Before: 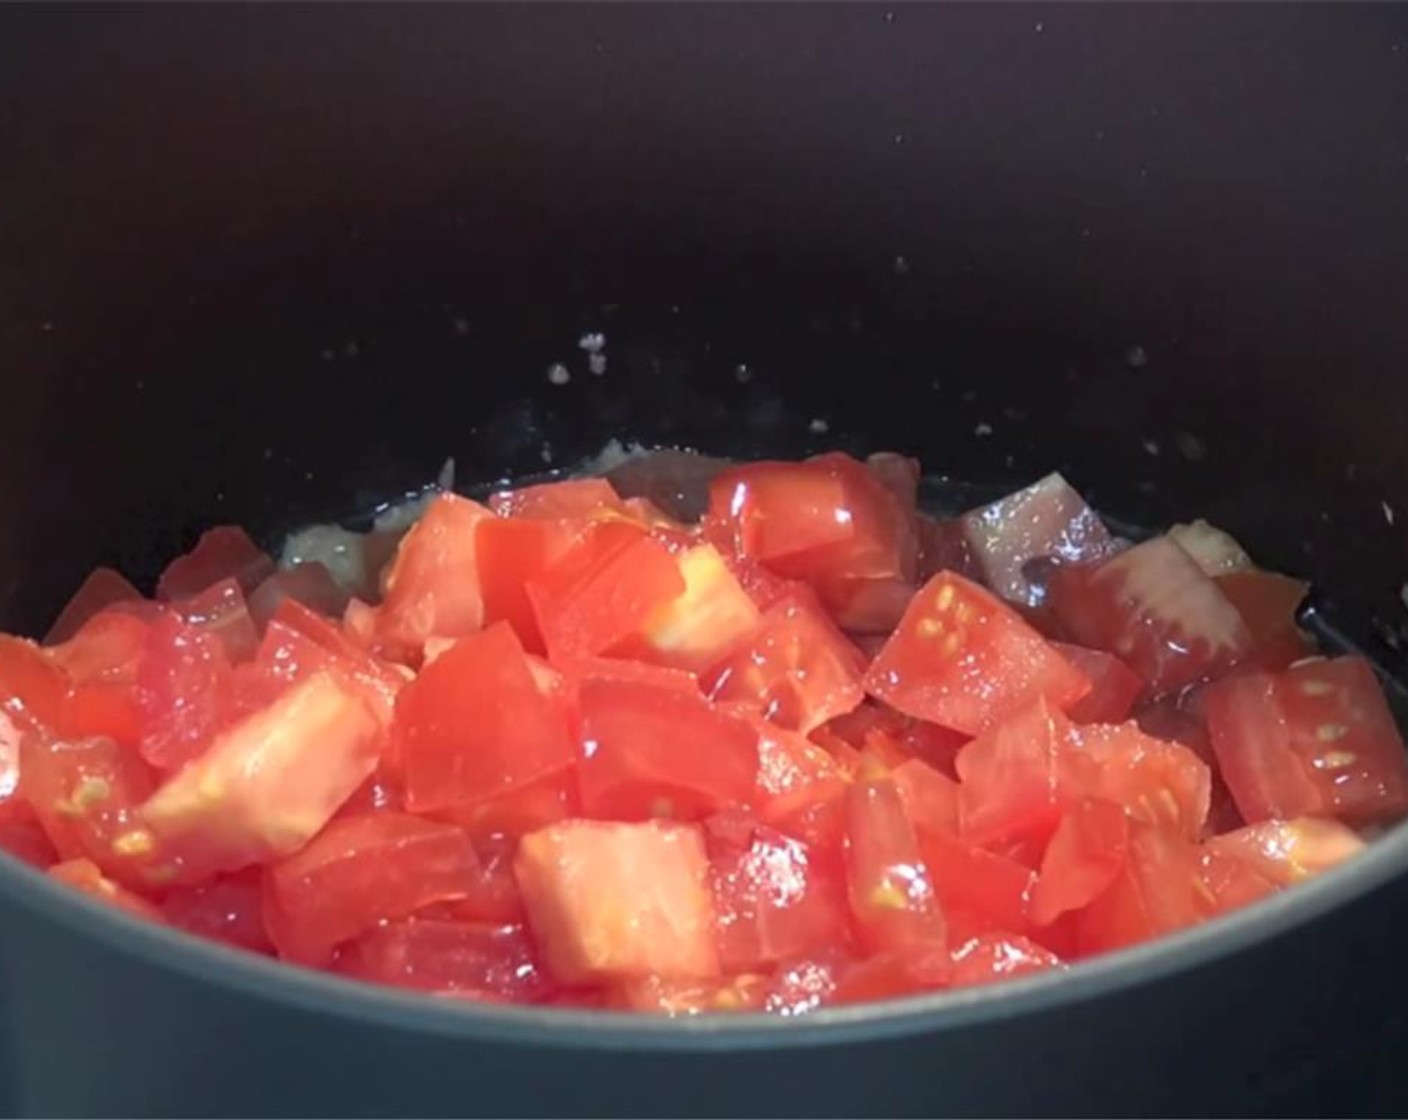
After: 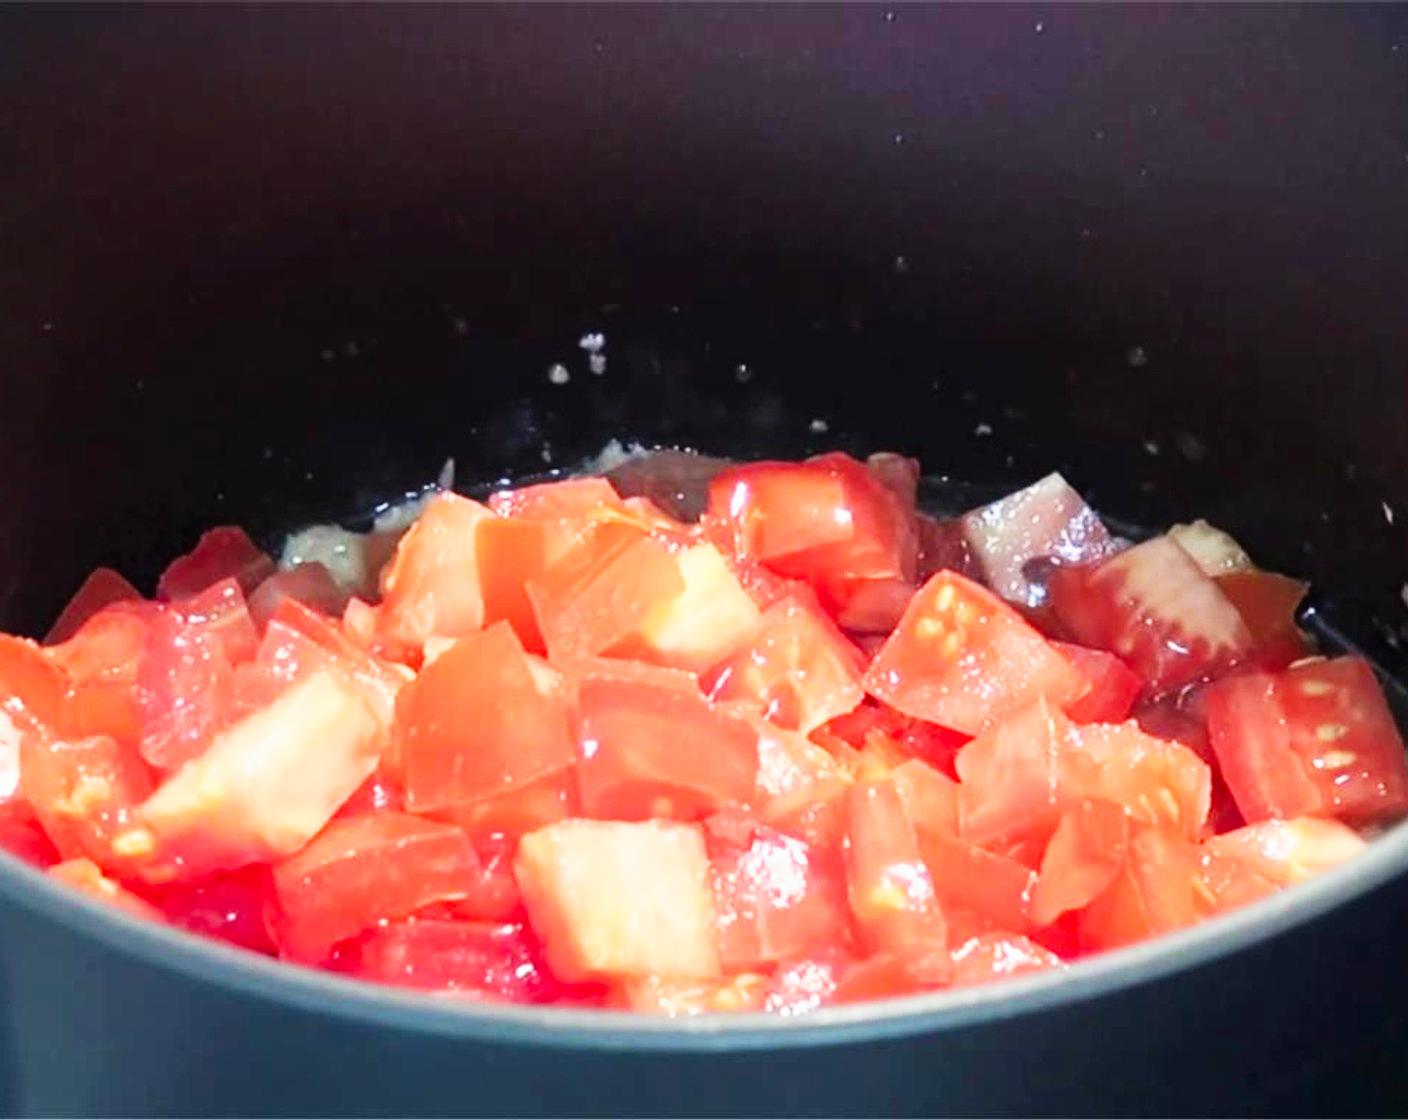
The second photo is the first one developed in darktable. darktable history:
base curve: curves: ch0 [(0, 0) (0.007, 0.004) (0.027, 0.03) (0.046, 0.07) (0.207, 0.54) (0.442, 0.872) (0.673, 0.972) (1, 1)], preserve colors none
local contrast: mode bilateral grid, contrast 99, coarseness 99, detail 93%, midtone range 0.2
